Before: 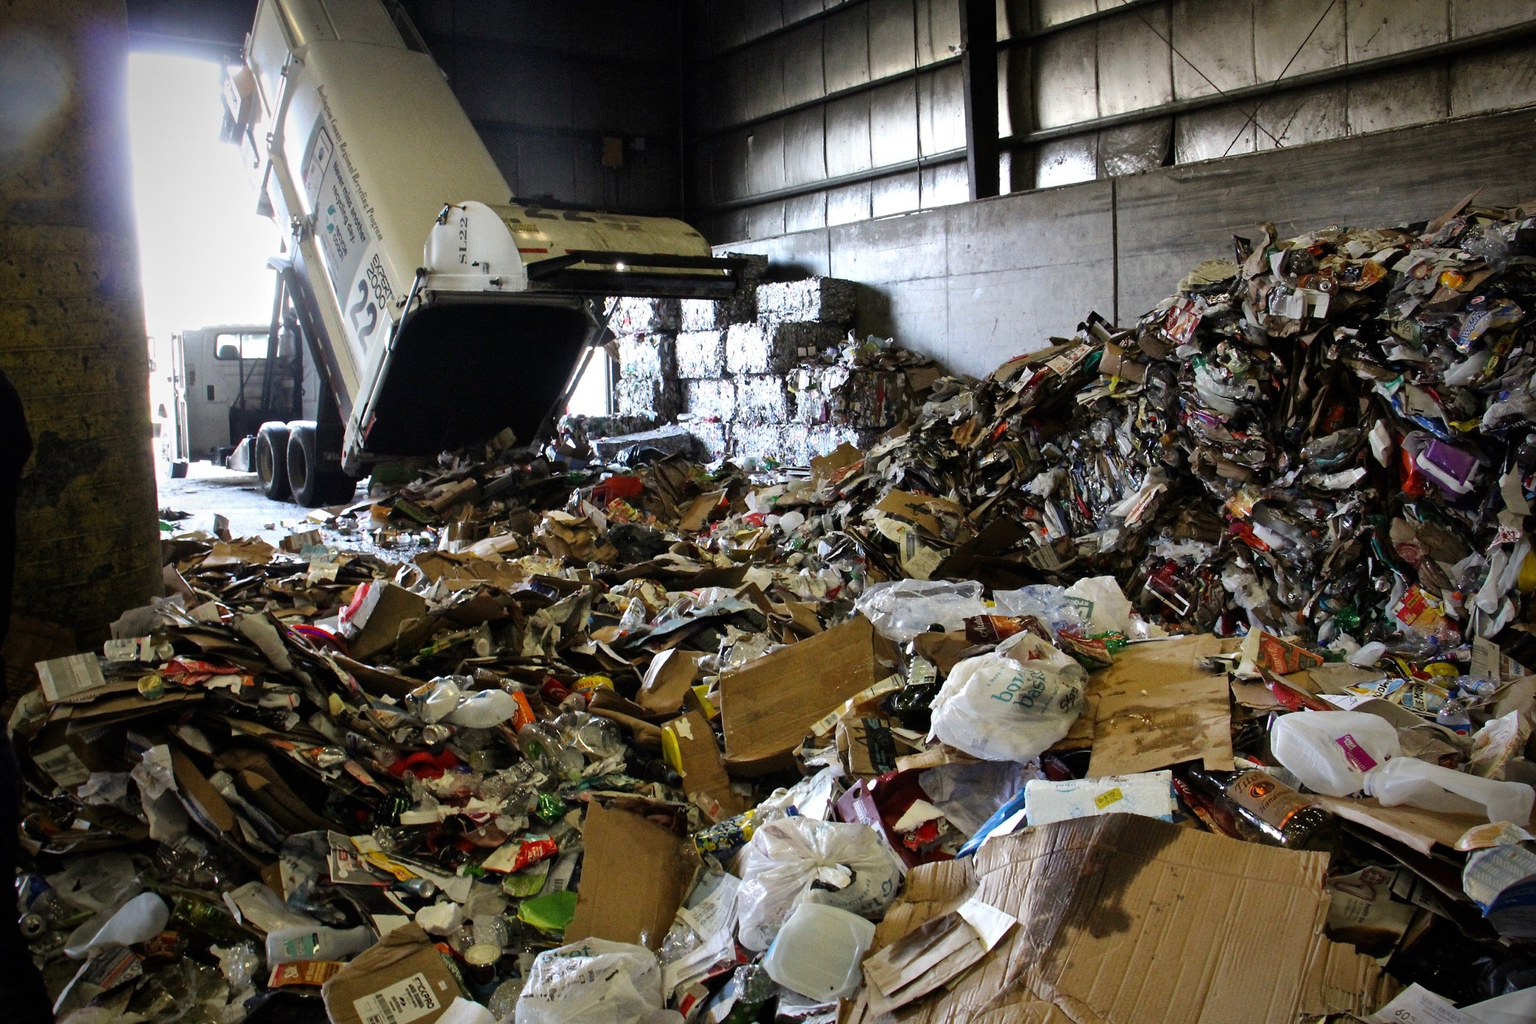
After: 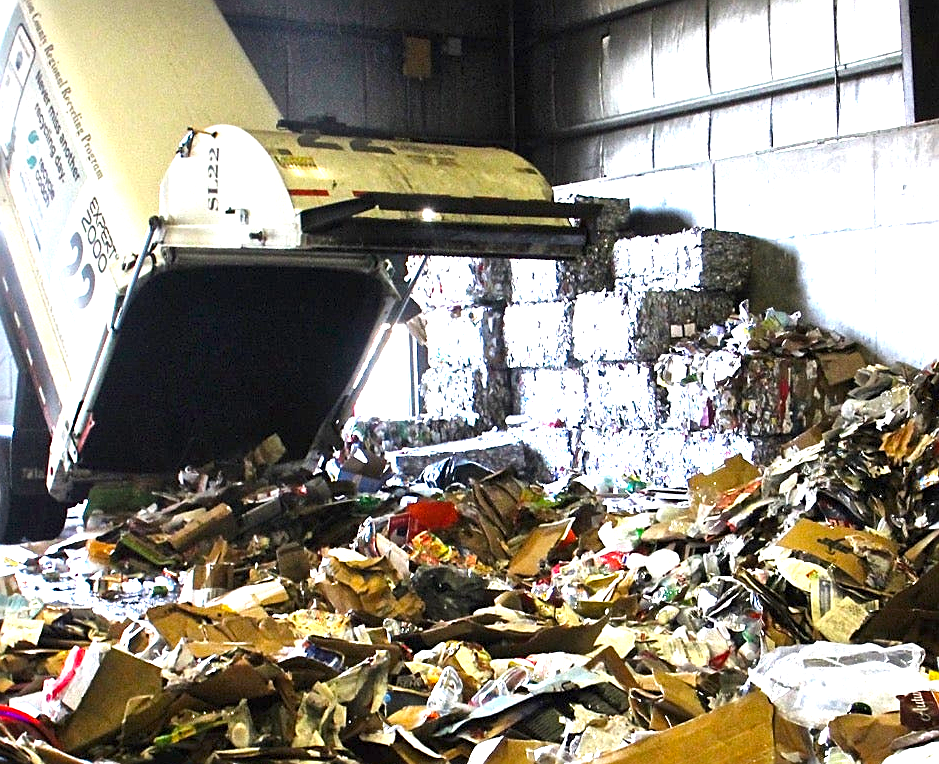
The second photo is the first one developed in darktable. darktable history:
crop: left 20.045%, top 10.749%, right 35.237%, bottom 34.672%
exposure: black level correction 0, exposure 1.608 EV, compensate highlight preservation false
color balance rgb: perceptual saturation grading › global saturation 19.809%
sharpen: on, module defaults
